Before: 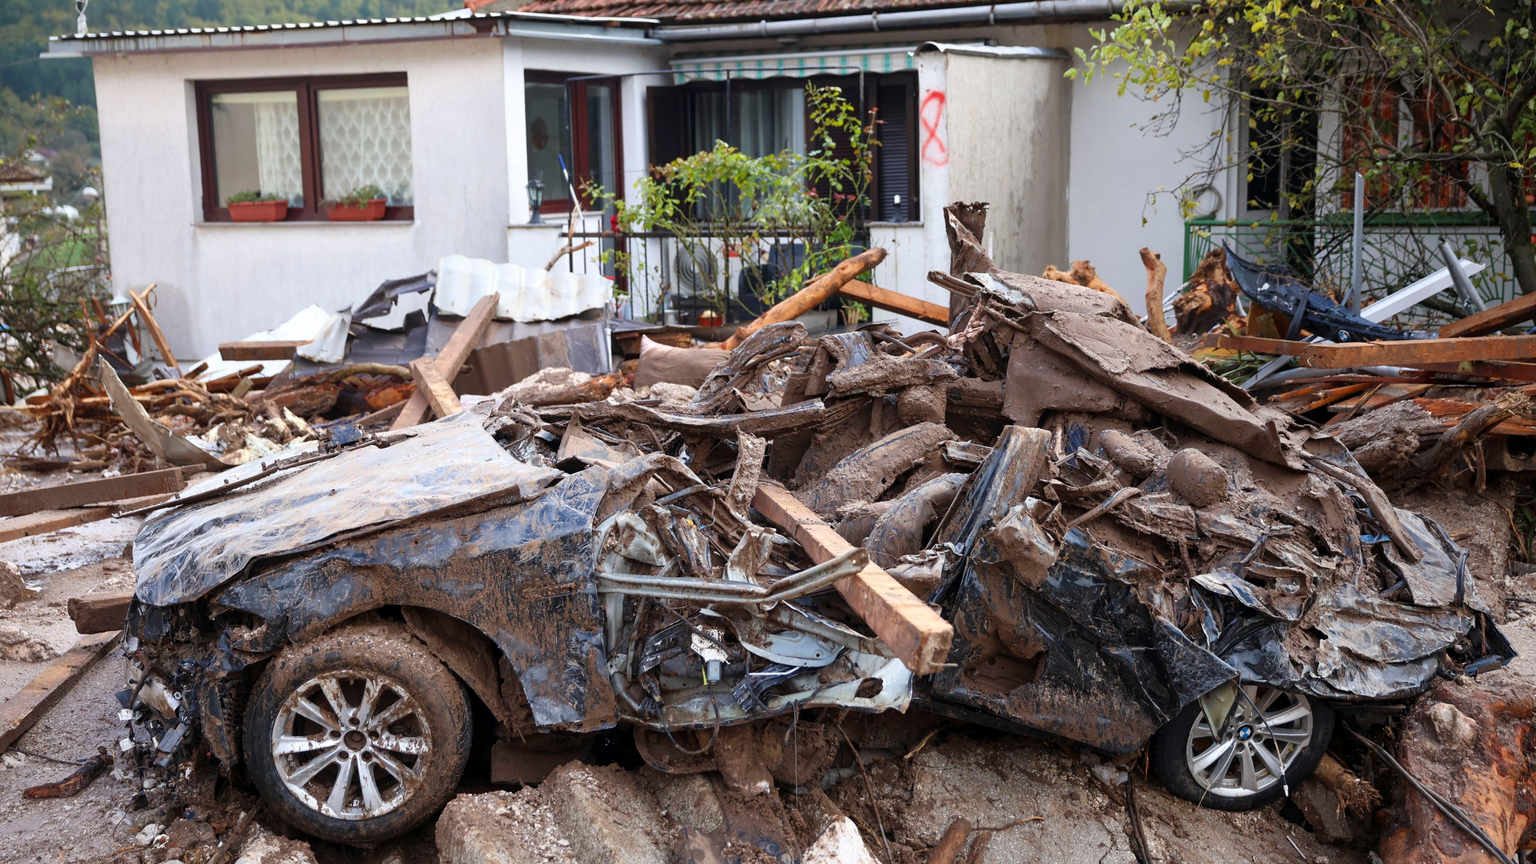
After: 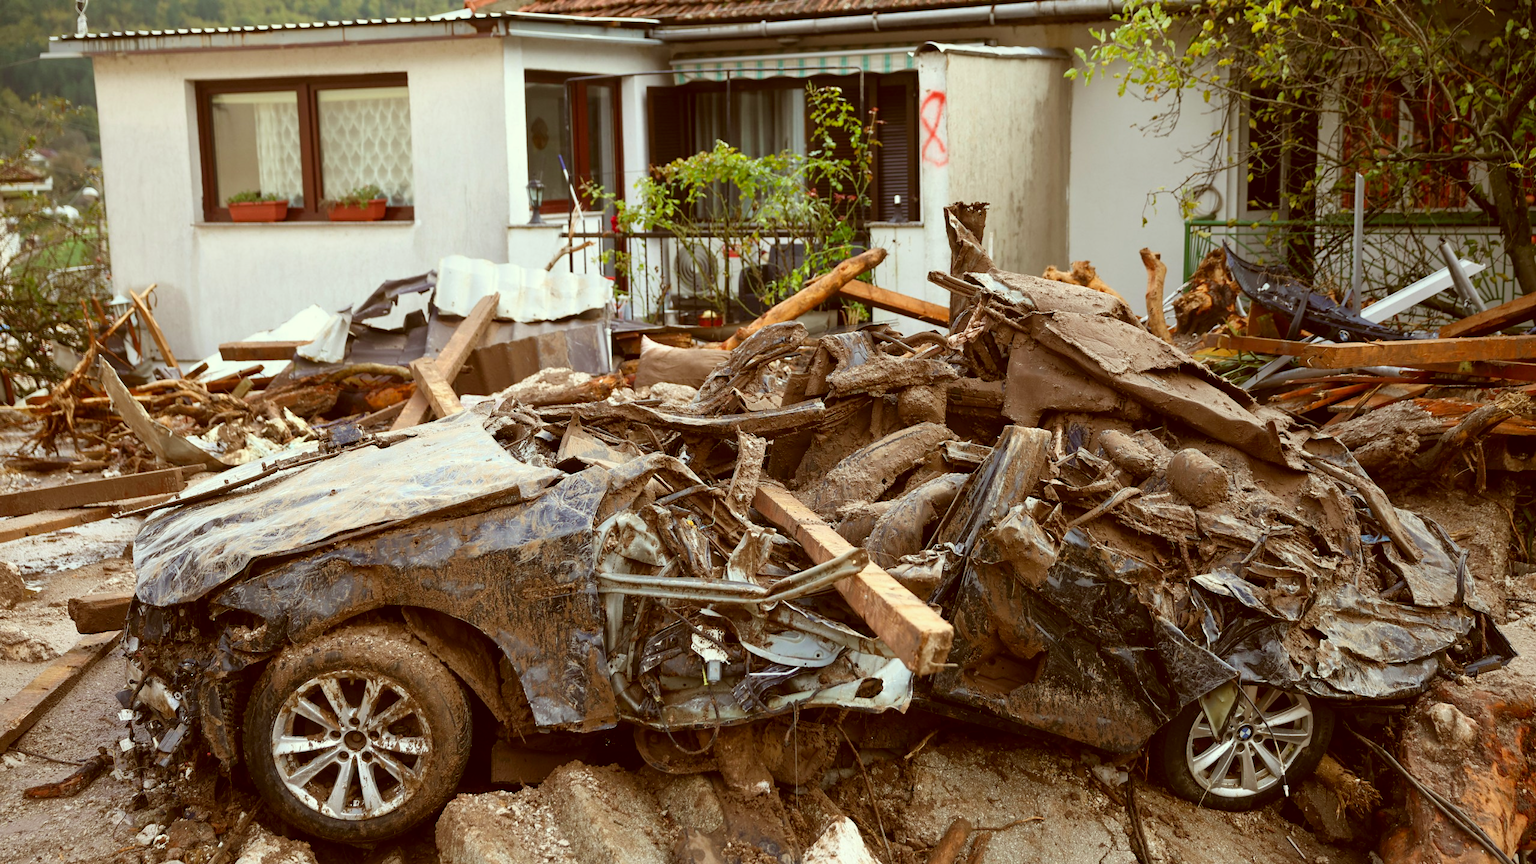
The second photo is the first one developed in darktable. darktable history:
color correction: highlights a* -6.18, highlights b* 9.48, shadows a* 10.41, shadows b* 23.93
